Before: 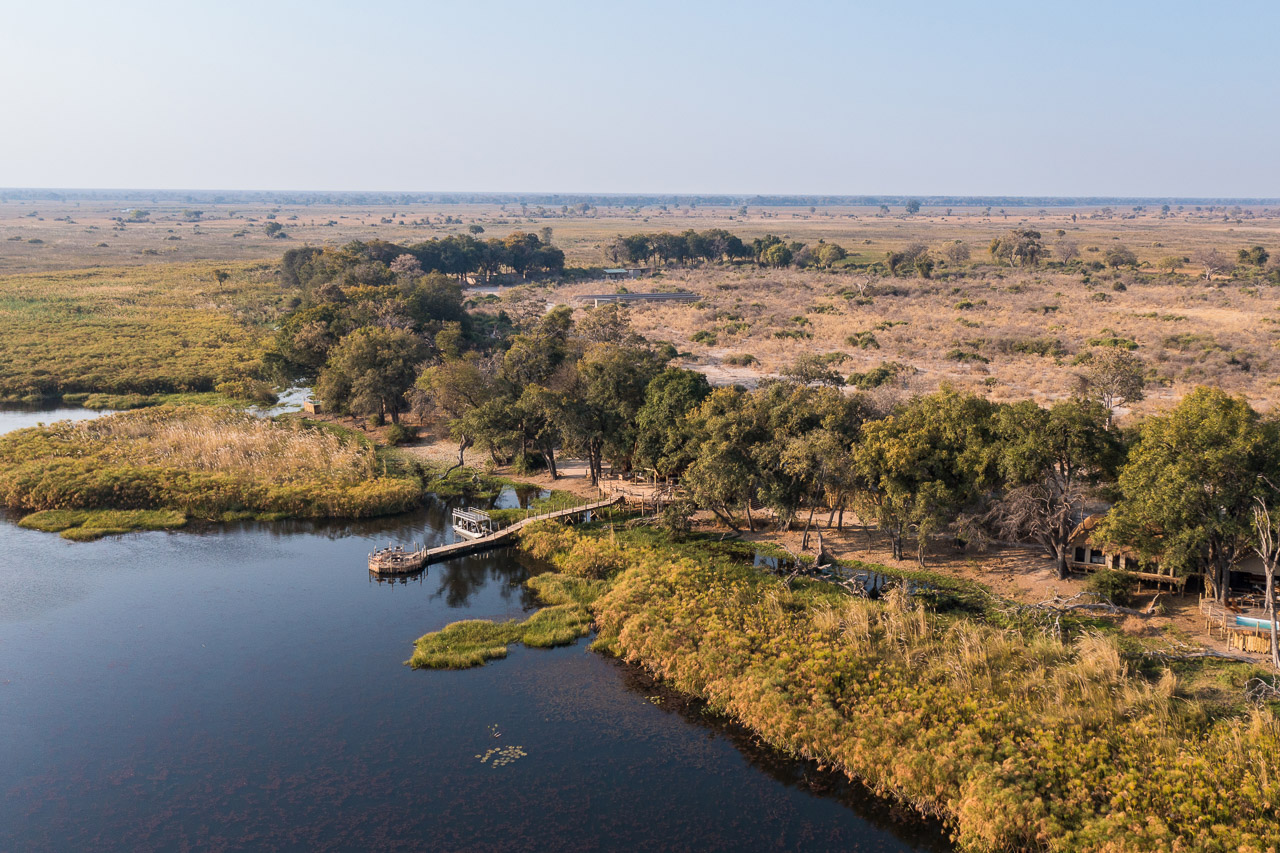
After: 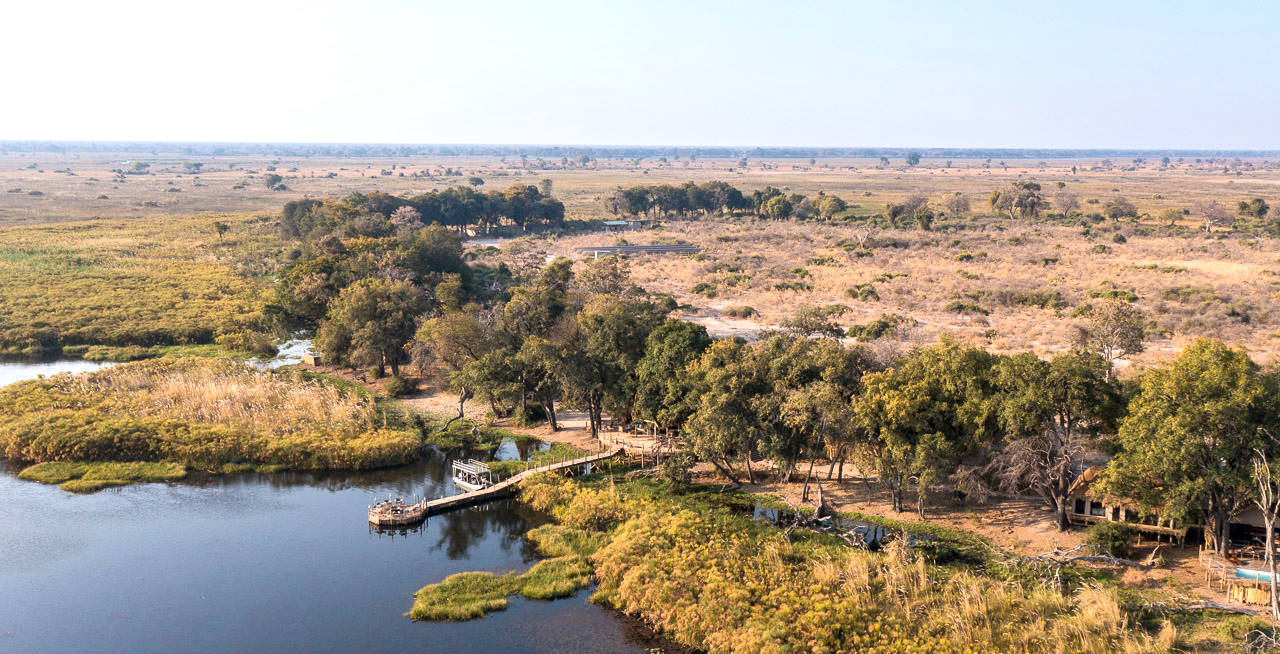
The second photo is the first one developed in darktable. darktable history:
crop: top 5.667%, bottom 17.637%
exposure: black level correction 0.001, exposure 0.5 EV, compensate exposure bias true, compensate highlight preservation false
local contrast: mode bilateral grid, contrast 100, coarseness 100, detail 108%, midtone range 0.2
